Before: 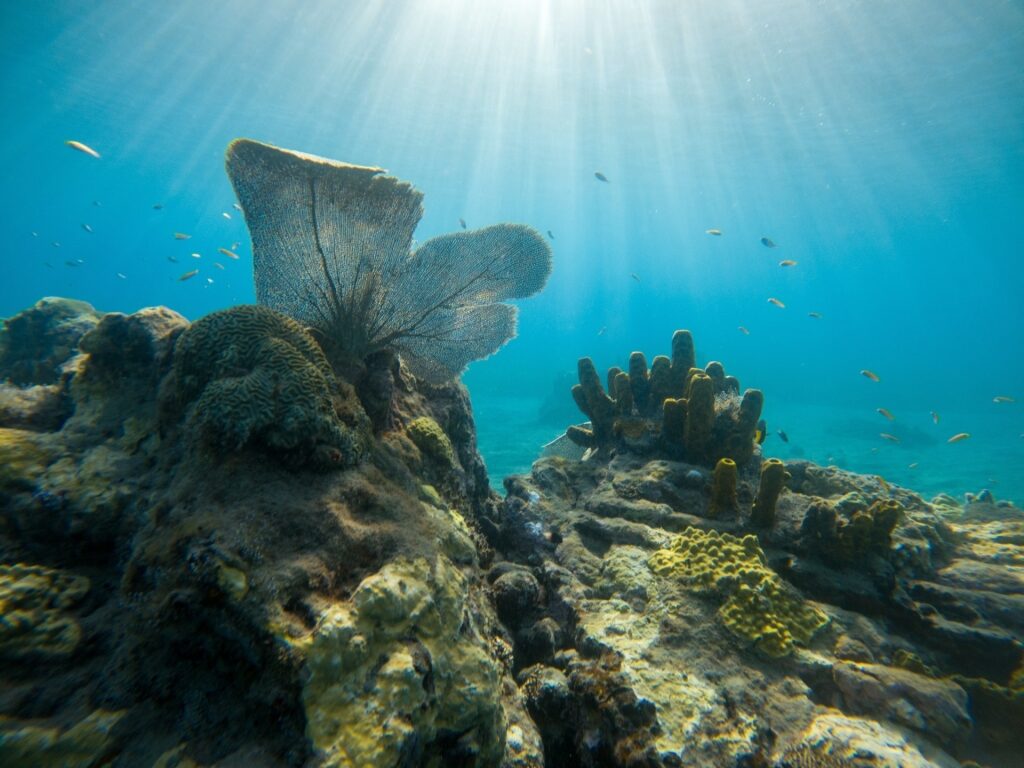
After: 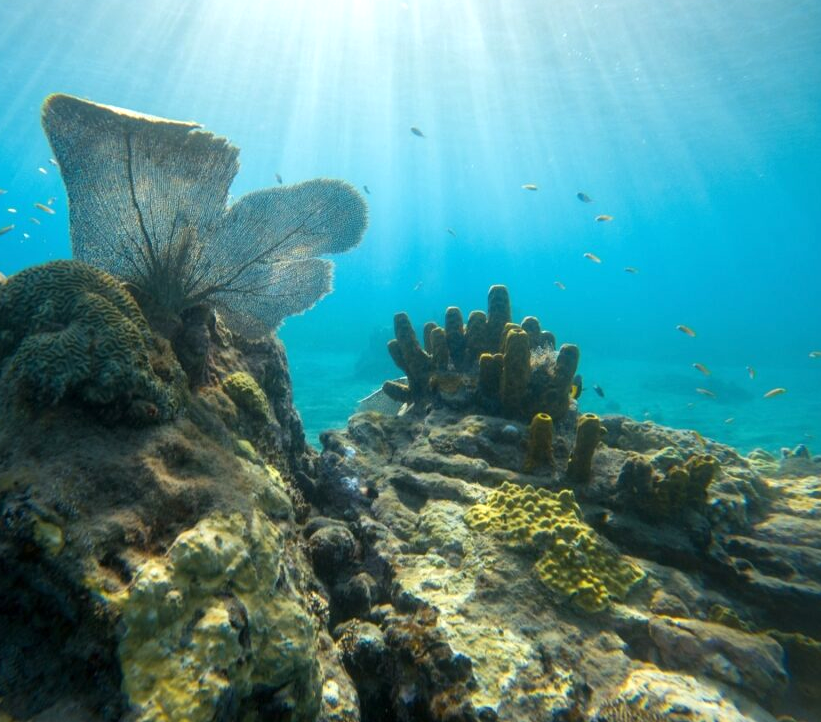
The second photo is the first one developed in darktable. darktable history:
exposure: exposure 0.374 EV, compensate exposure bias true, compensate highlight preservation false
crop and rotate: left 17.994%, top 5.936%, right 1.83%
